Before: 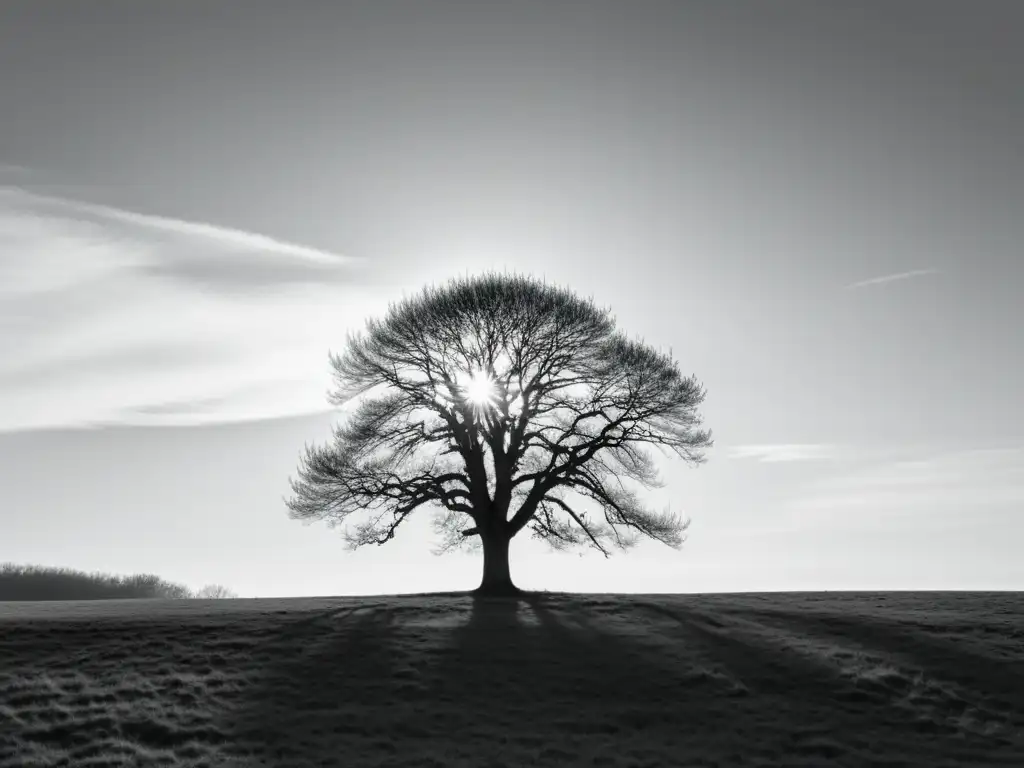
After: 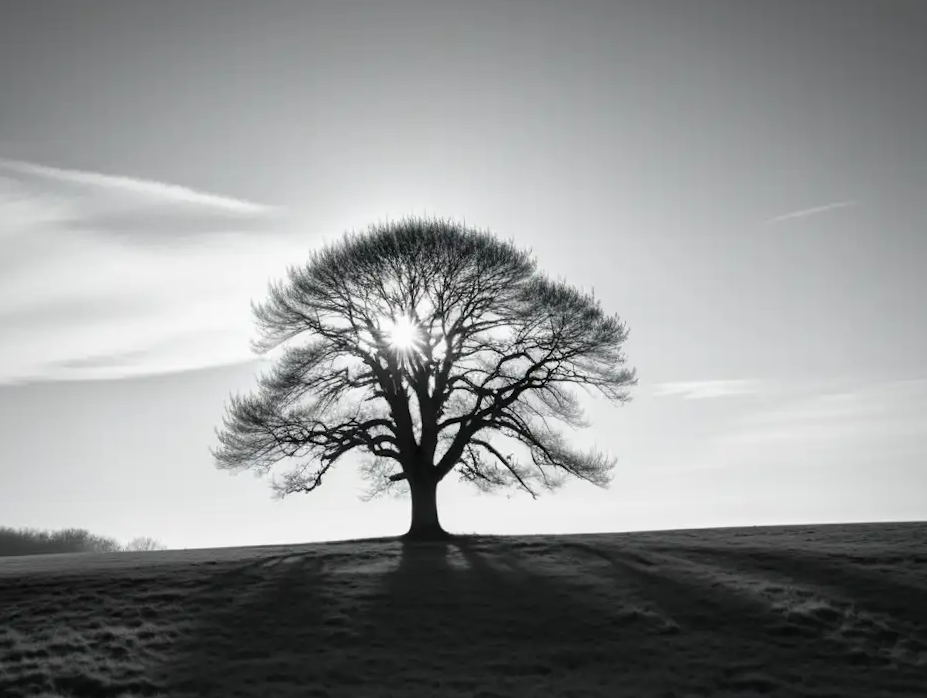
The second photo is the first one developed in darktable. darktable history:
vignetting: fall-off radius 81.74%, brightness -0.414, saturation -0.289
crop and rotate: angle 1.62°, left 5.994%, top 5.698%
